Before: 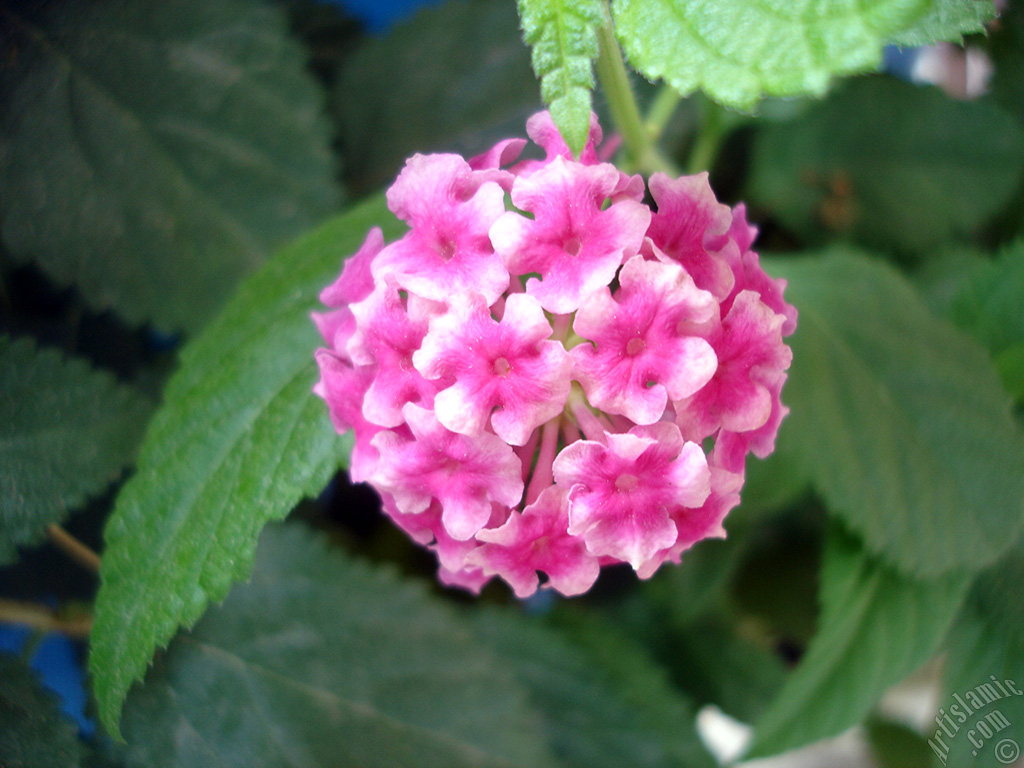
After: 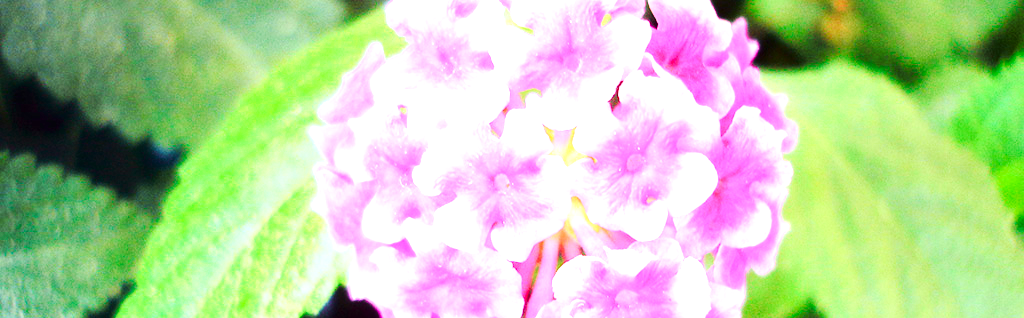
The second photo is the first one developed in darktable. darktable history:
crop and rotate: top 24.084%, bottom 34.457%
exposure: exposure 0.92 EV, compensate highlight preservation false
tone curve: curves: ch0 [(0, 0.005) (0.103, 0.097) (0.18, 0.22) (0.378, 0.482) (0.504, 0.631) (0.663, 0.801) (0.834, 0.914) (1, 0.971)]; ch1 [(0, 0) (0.172, 0.123) (0.324, 0.253) (0.396, 0.388) (0.478, 0.461) (0.499, 0.498) (0.545, 0.587) (0.604, 0.692) (0.704, 0.818) (1, 1)]; ch2 [(0, 0) (0.411, 0.424) (0.496, 0.5) (0.521, 0.537) (0.555, 0.585) (0.628, 0.703) (1, 1)], color space Lab, independent channels, preserve colors none
shadows and highlights: radius 110.03, shadows 51.05, white point adjustment 9.16, highlights -5.17, soften with gaussian
base curve: curves: ch0 [(0, 0) (0.036, 0.037) (0.121, 0.228) (0.46, 0.76) (0.859, 0.983) (1, 1)], preserve colors none
